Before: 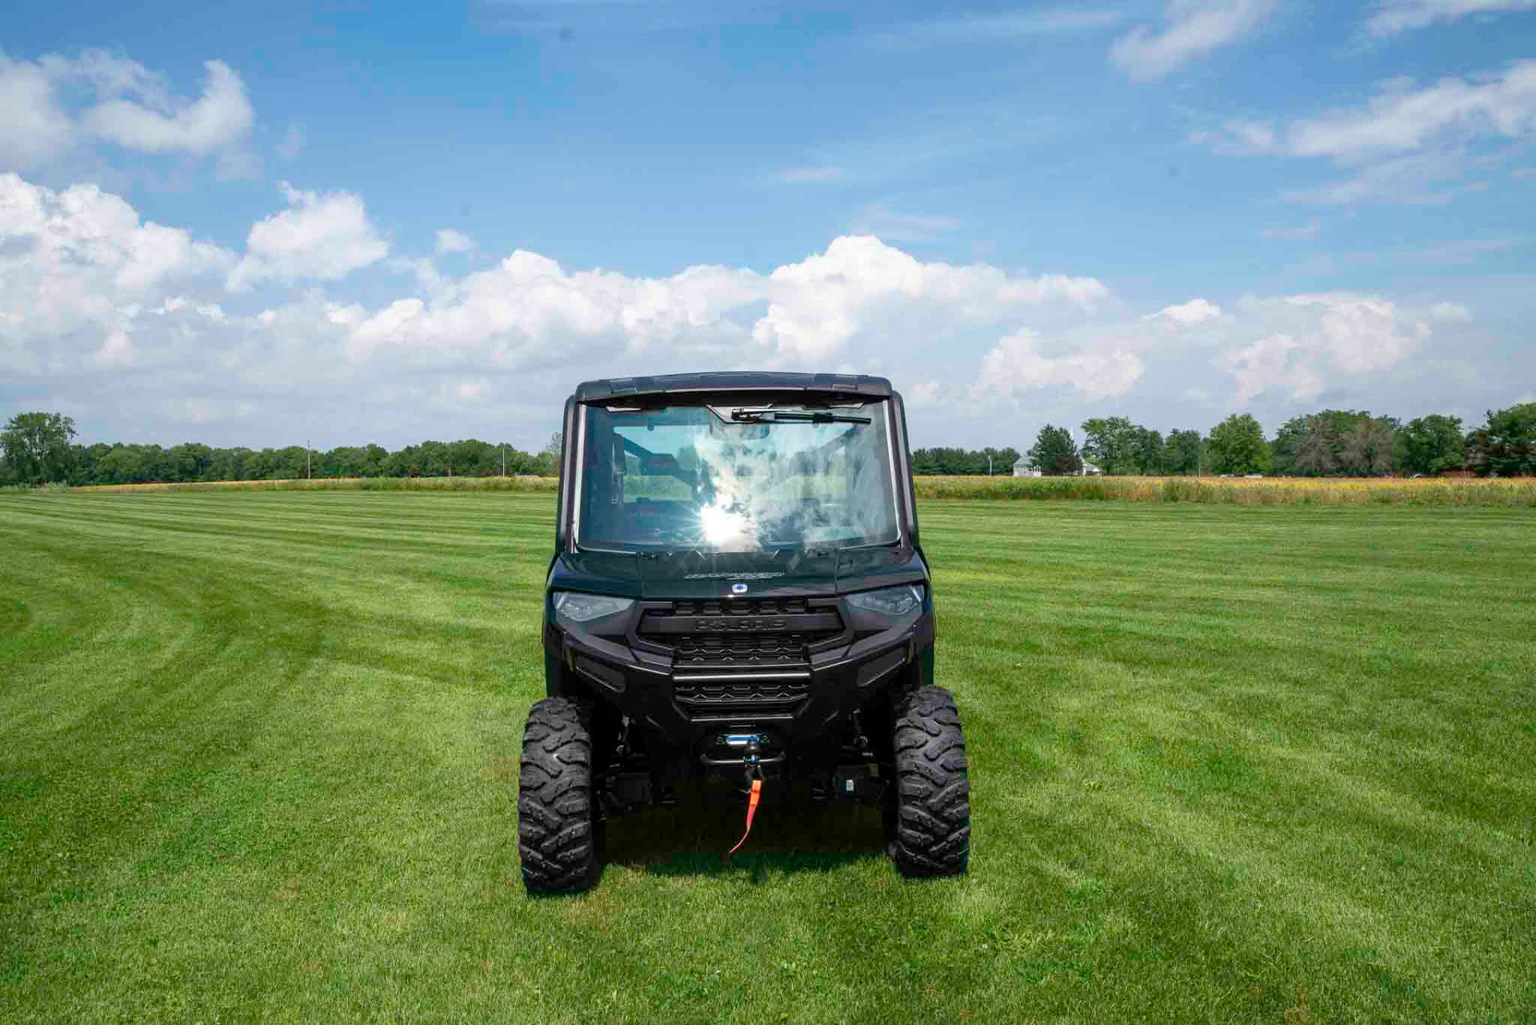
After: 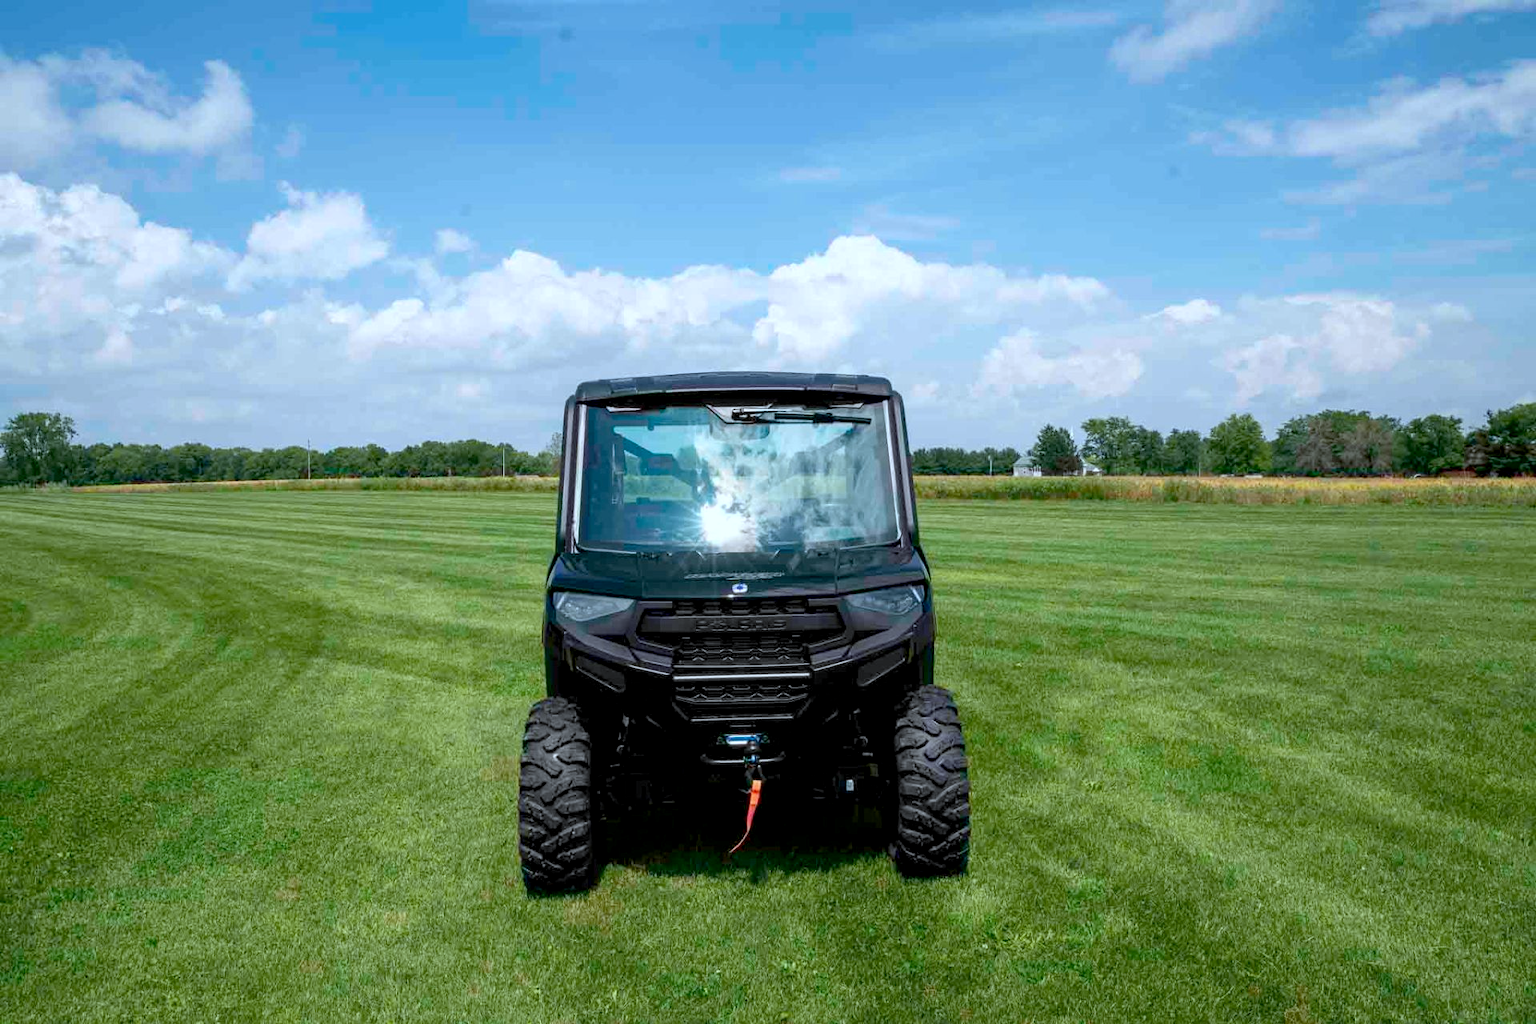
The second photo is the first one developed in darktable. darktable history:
exposure: black level correction 0.005, exposure 0.003 EV, compensate exposure bias true, compensate highlight preservation false
color correction: highlights a* -3.8, highlights b* -10.91
